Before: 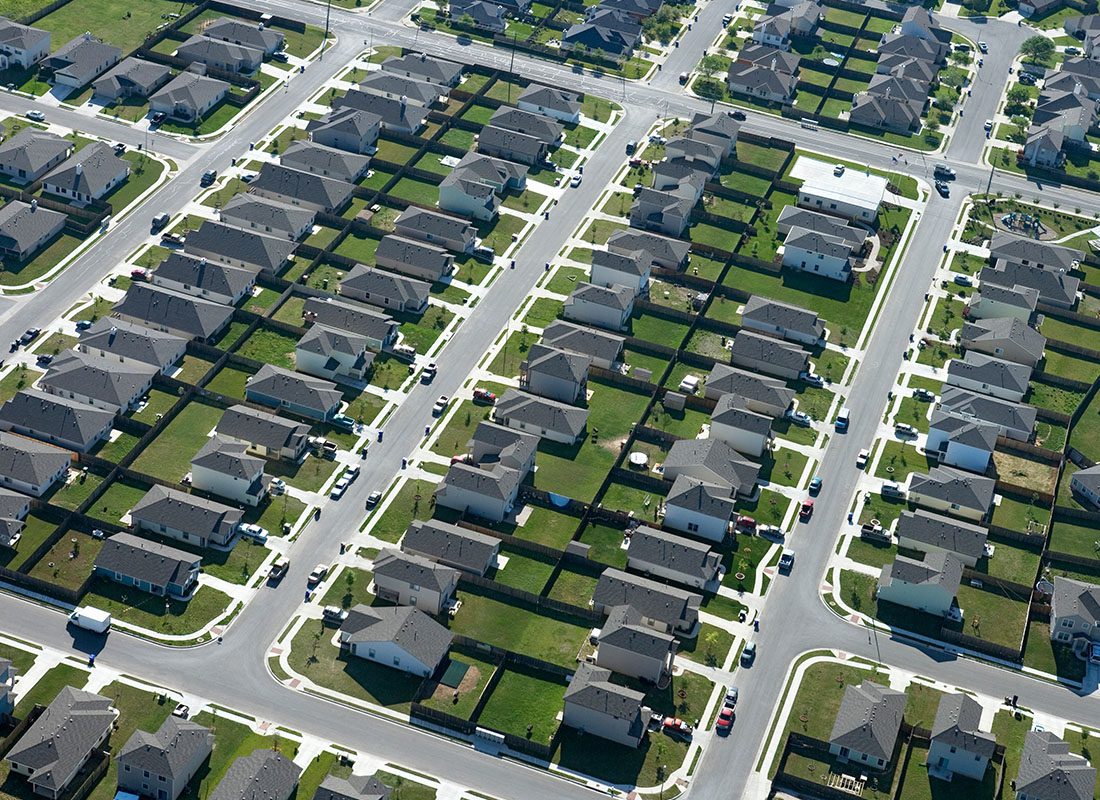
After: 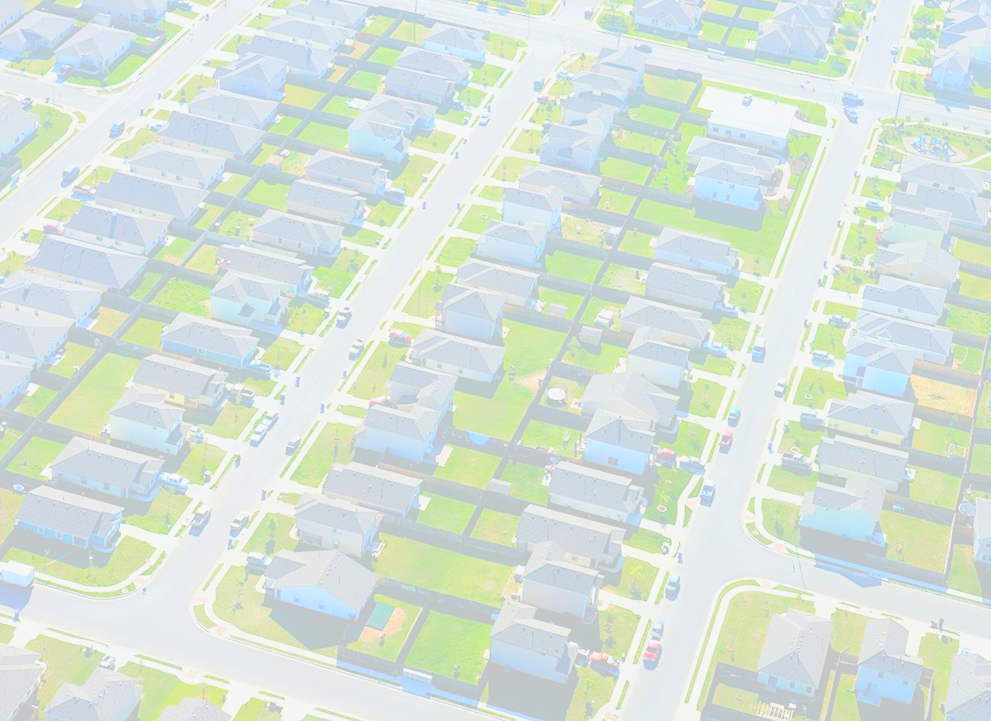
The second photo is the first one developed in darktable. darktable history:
filmic rgb: black relative exposure -7.65 EV, white relative exposure 4.56 EV, hardness 3.61, contrast 1.05
bloom: size 85%, threshold 5%, strength 85%
crop and rotate: angle 1.96°, left 5.673%, top 5.673%
